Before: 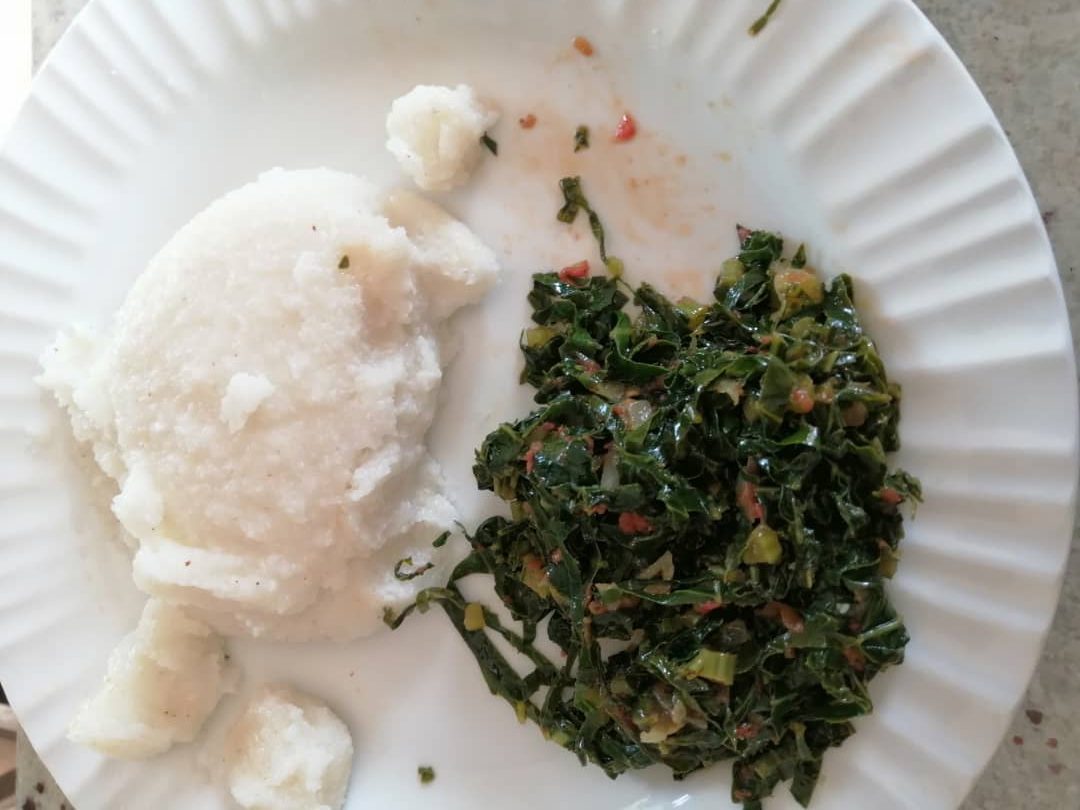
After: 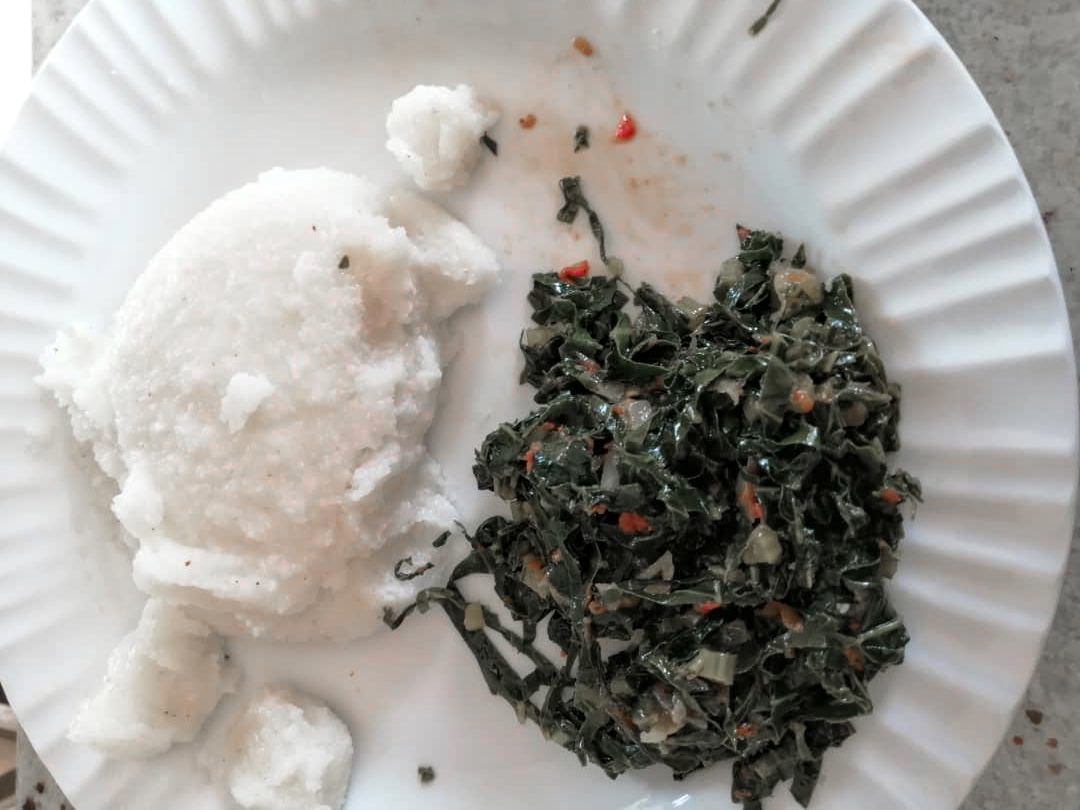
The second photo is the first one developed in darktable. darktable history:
local contrast: on, module defaults
color zones: curves: ch1 [(0, 0.708) (0.088, 0.648) (0.245, 0.187) (0.429, 0.326) (0.571, 0.498) (0.714, 0.5) (0.857, 0.5) (1, 0.708)]
